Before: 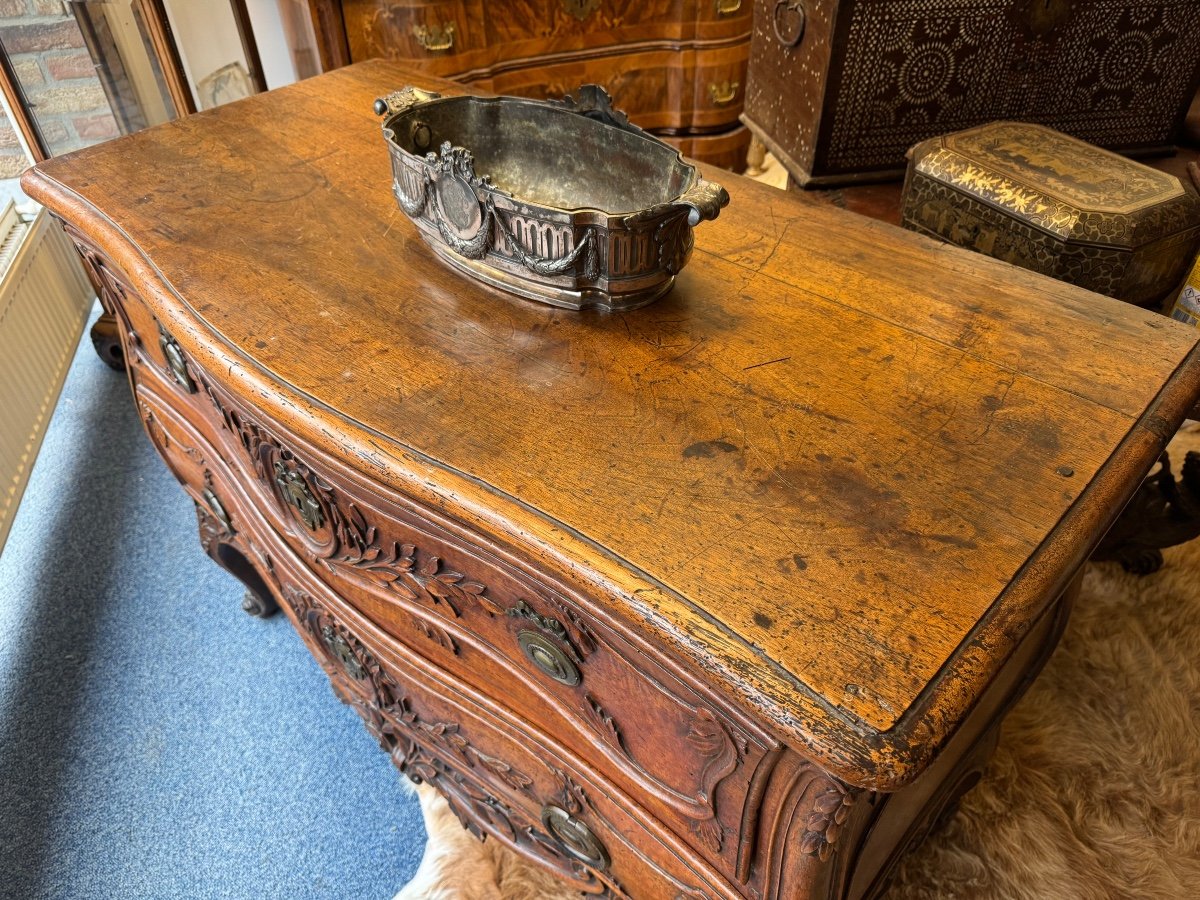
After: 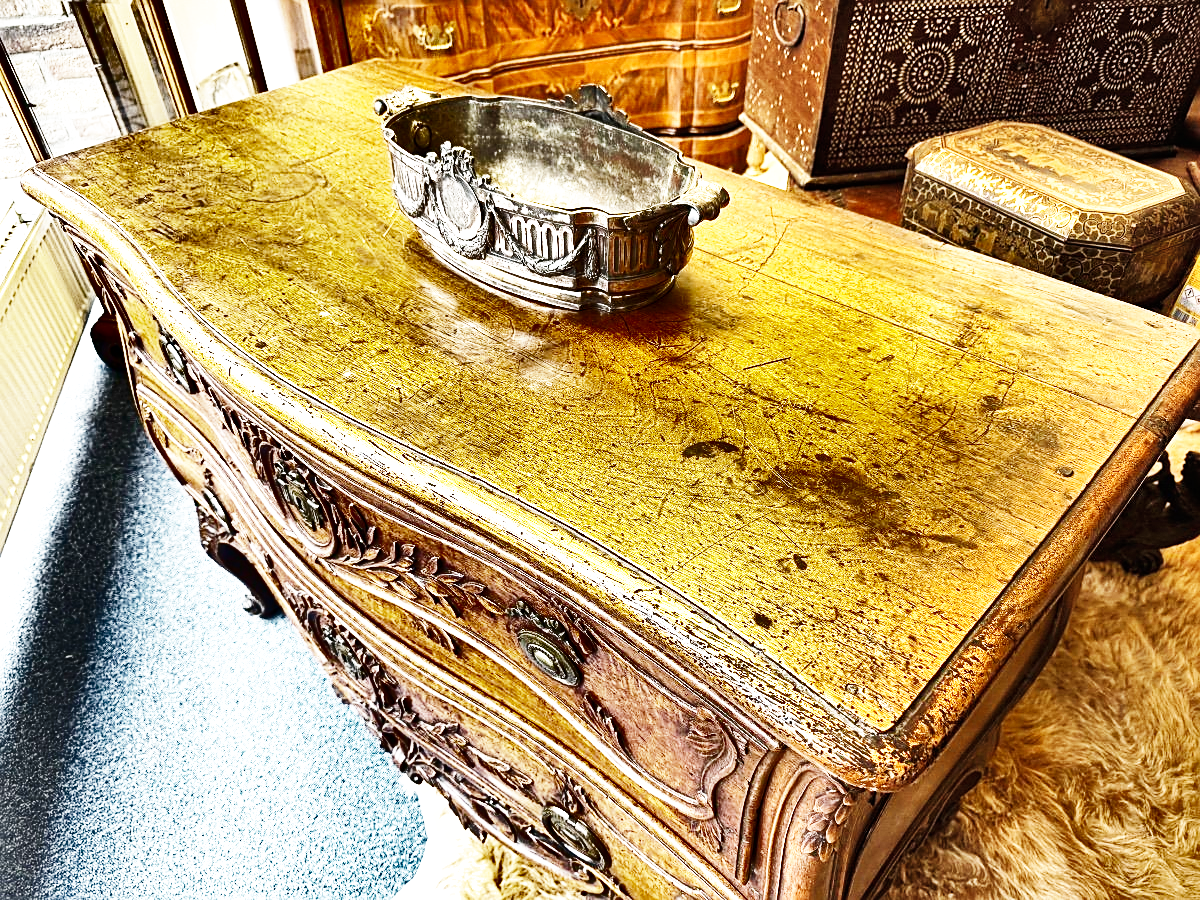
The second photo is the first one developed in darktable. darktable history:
color correction: highlights b* 0.019, saturation 0.808
sharpen: on, module defaults
tone equalizer: edges refinement/feathering 500, mask exposure compensation -1.57 EV, preserve details no
base curve: curves: ch0 [(0, 0) (0.007, 0.004) (0.027, 0.03) (0.046, 0.07) (0.207, 0.54) (0.442, 0.872) (0.673, 0.972) (1, 1)], preserve colors none
exposure: black level correction 0, exposure 1.107 EV, compensate exposure bias true, compensate highlight preservation false
shadows and highlights: shadows 18.71, highlights -84.51, soften with gaussian
